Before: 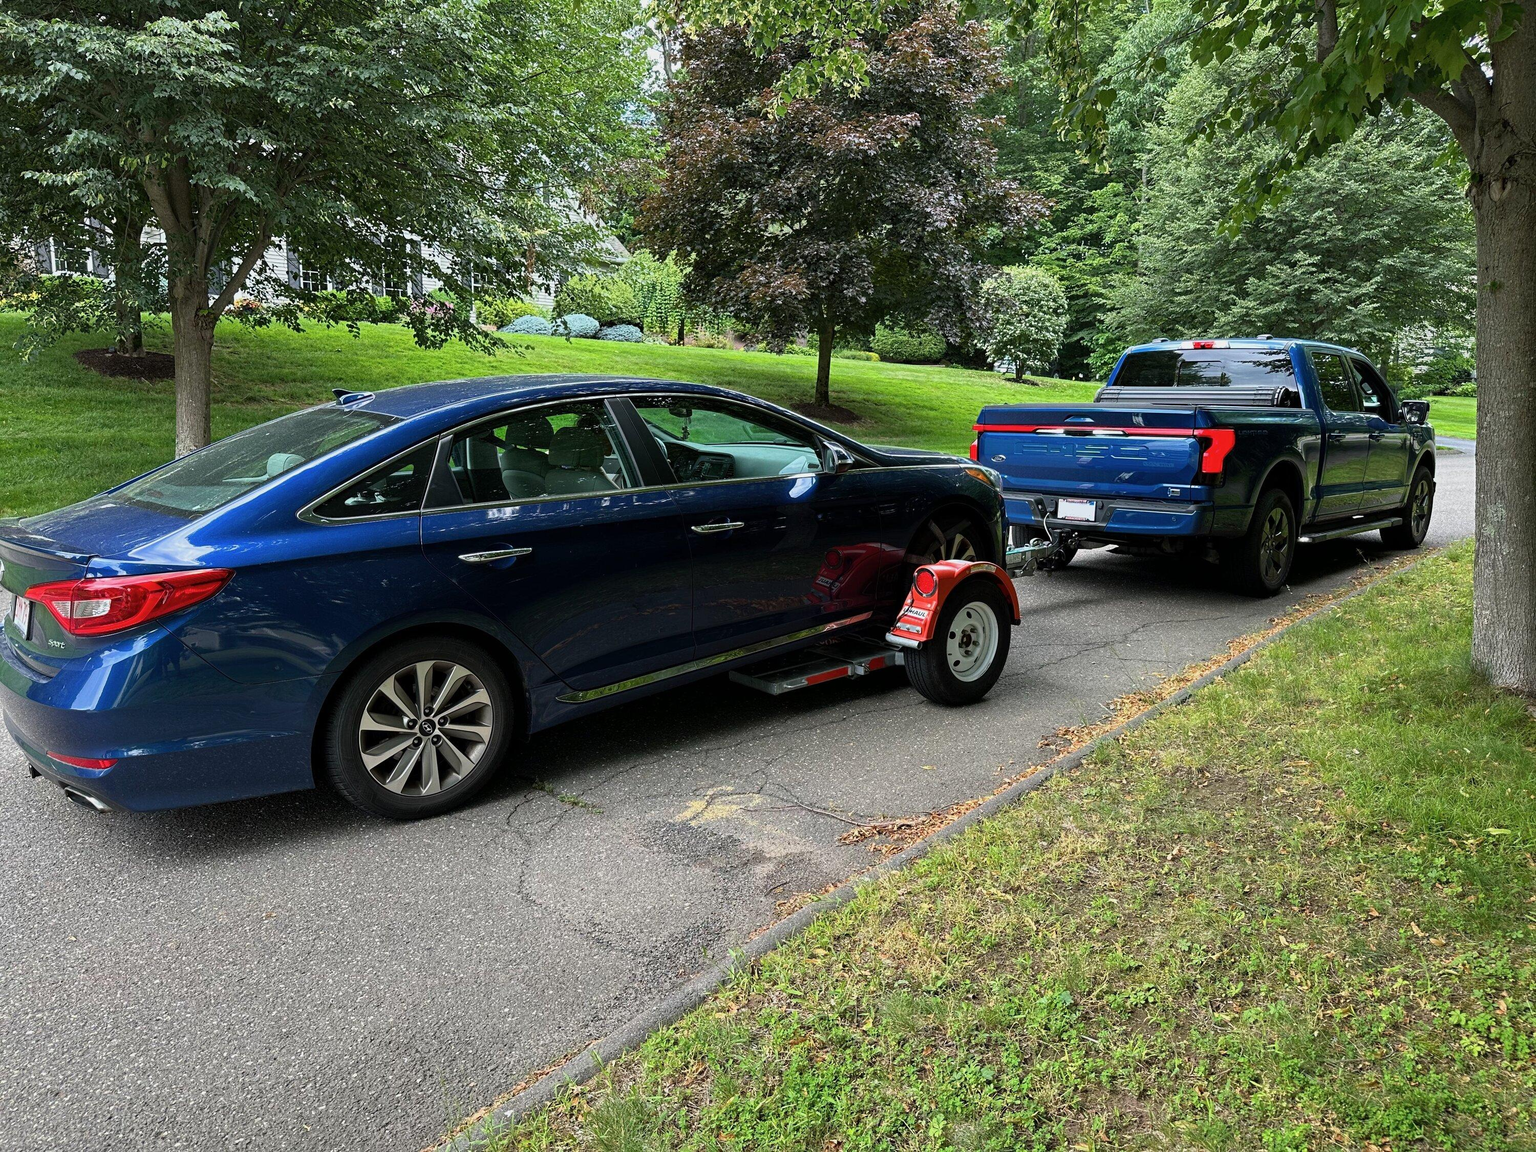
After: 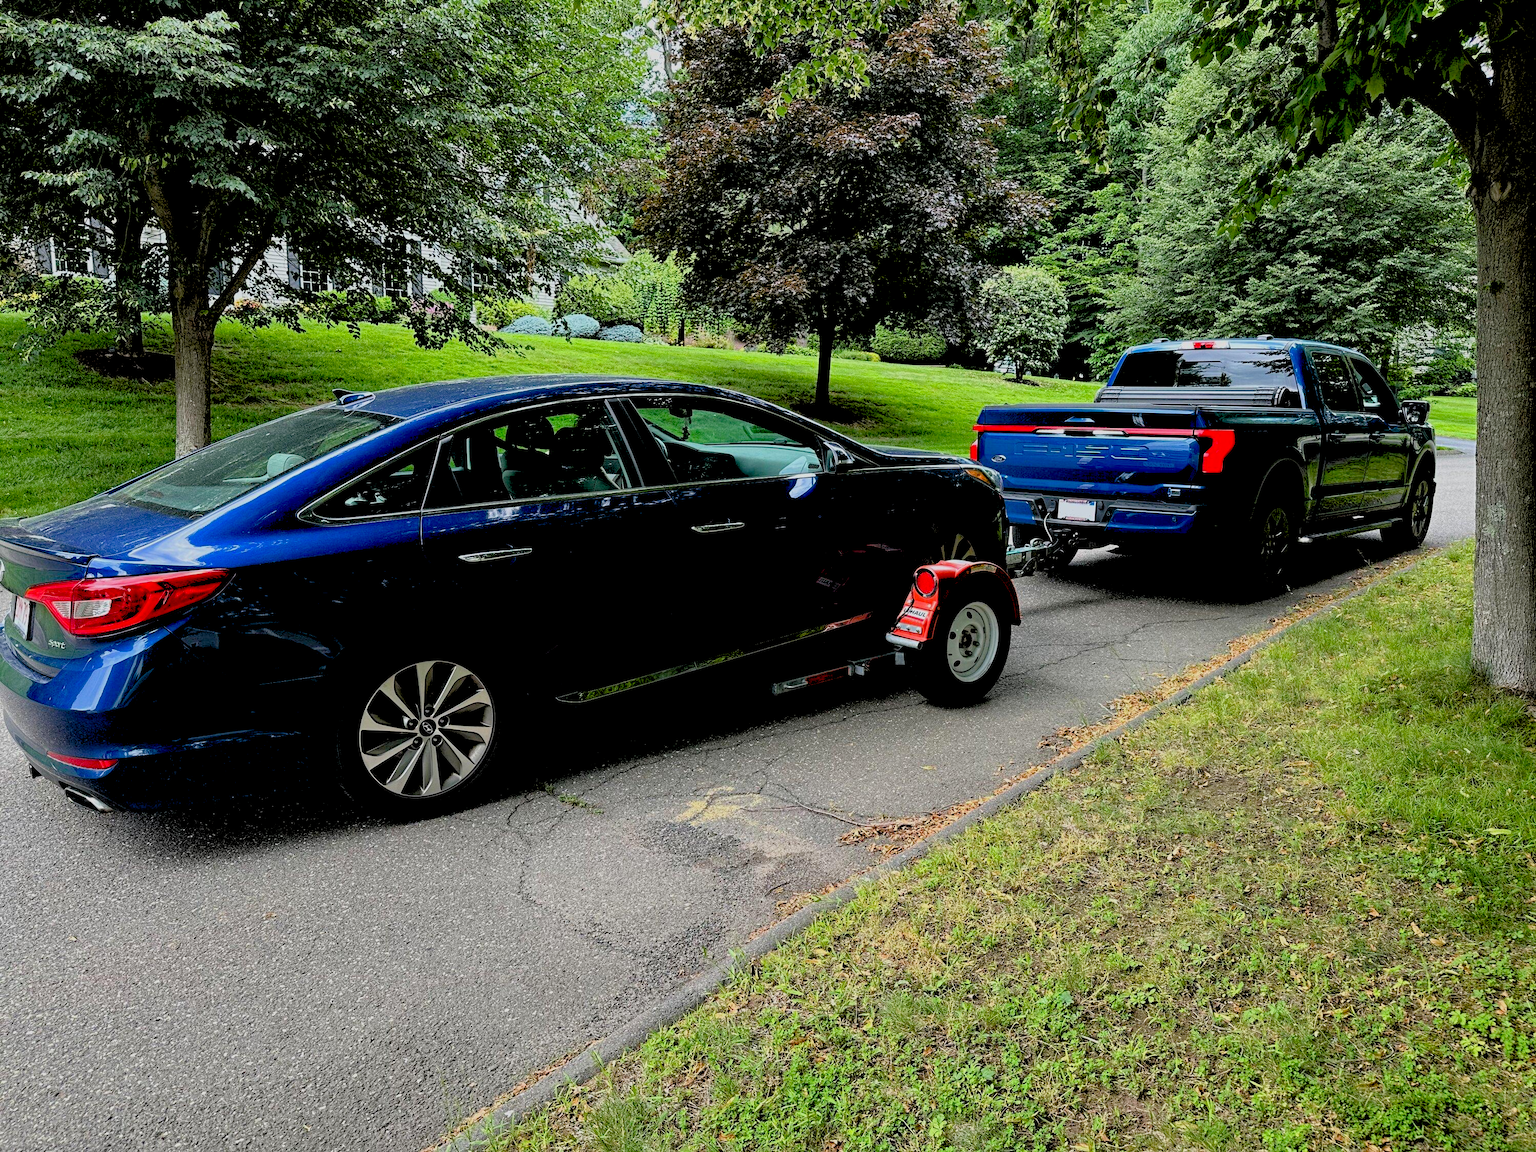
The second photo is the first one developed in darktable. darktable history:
rgb levels: preserve colors sum RGB, levels [[0.038, 0.433, 0.934], [0, 0.5, 1], [0, 0.5, 1]]
base curve: preserve colors none
exposure: black level correction 0.029, exposure -0.073 EV, compensate highlight preservation false
